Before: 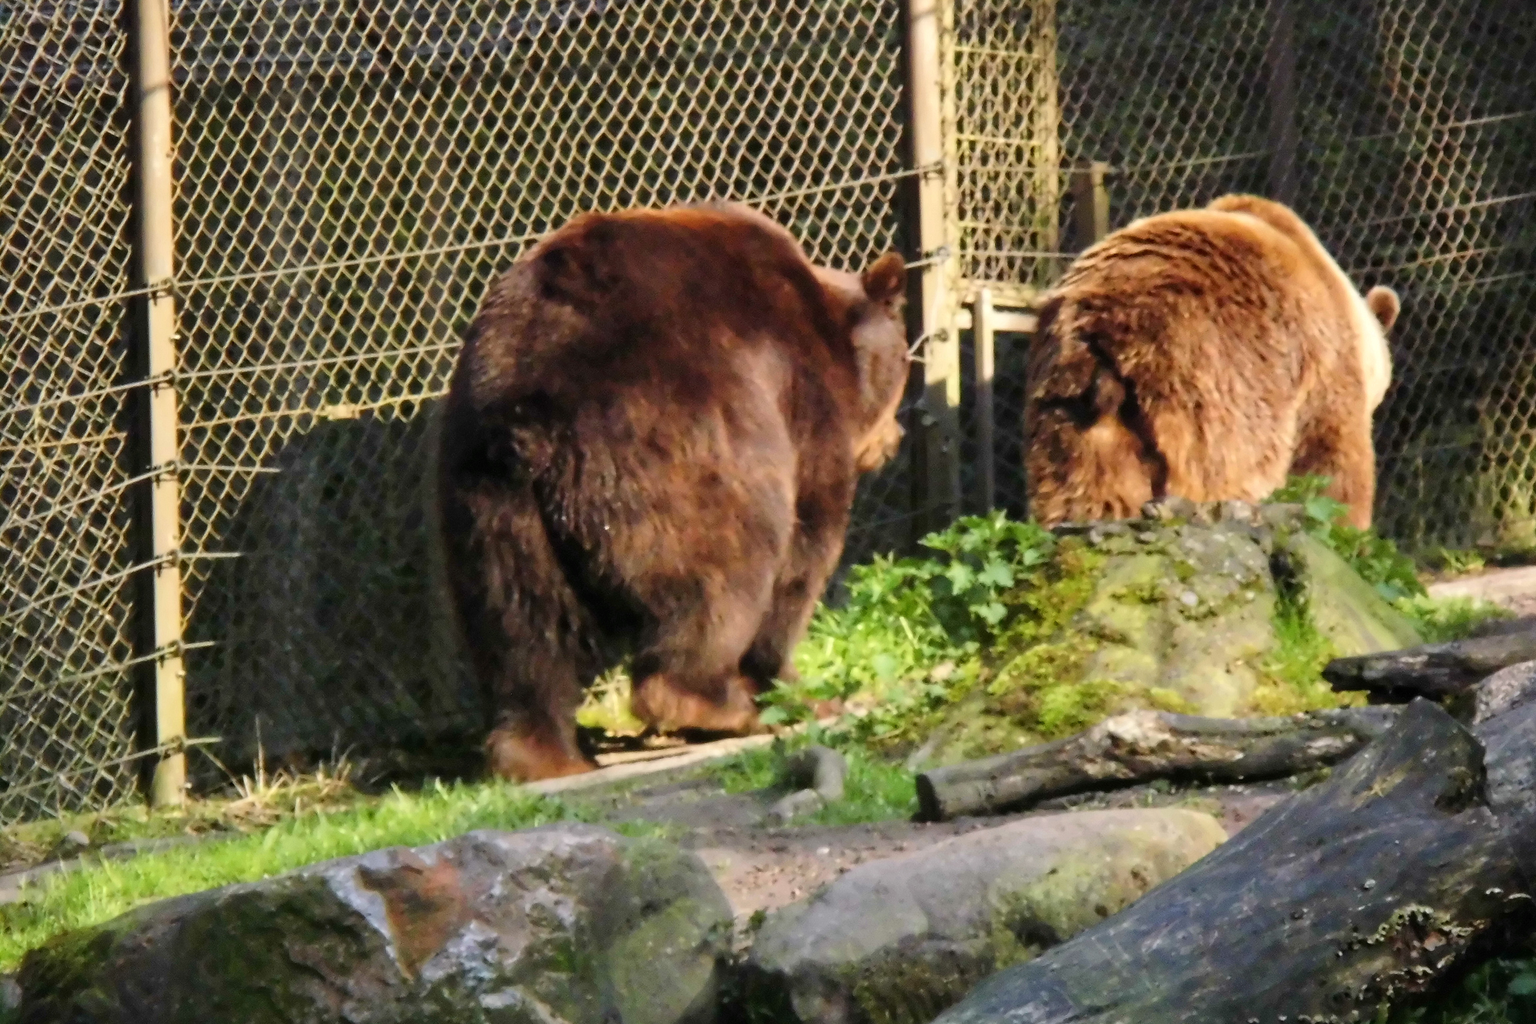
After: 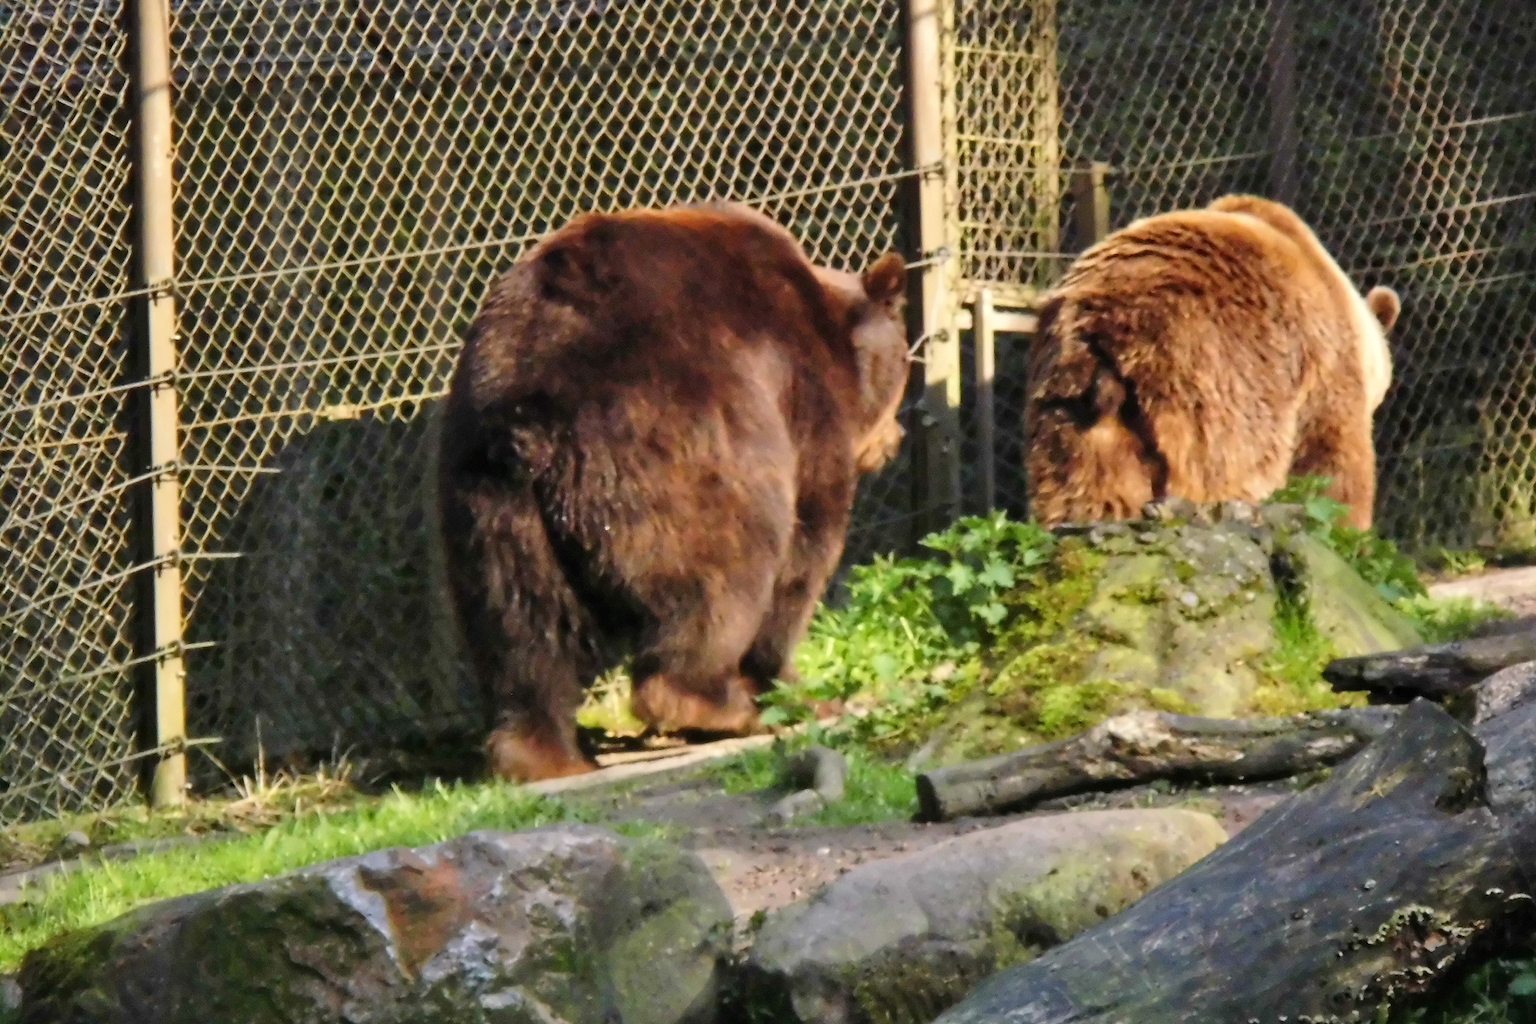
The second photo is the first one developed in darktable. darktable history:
shadows and highlights: shadows 32.47, highlights -47.66, compress 49.76%, soften with gaussian
